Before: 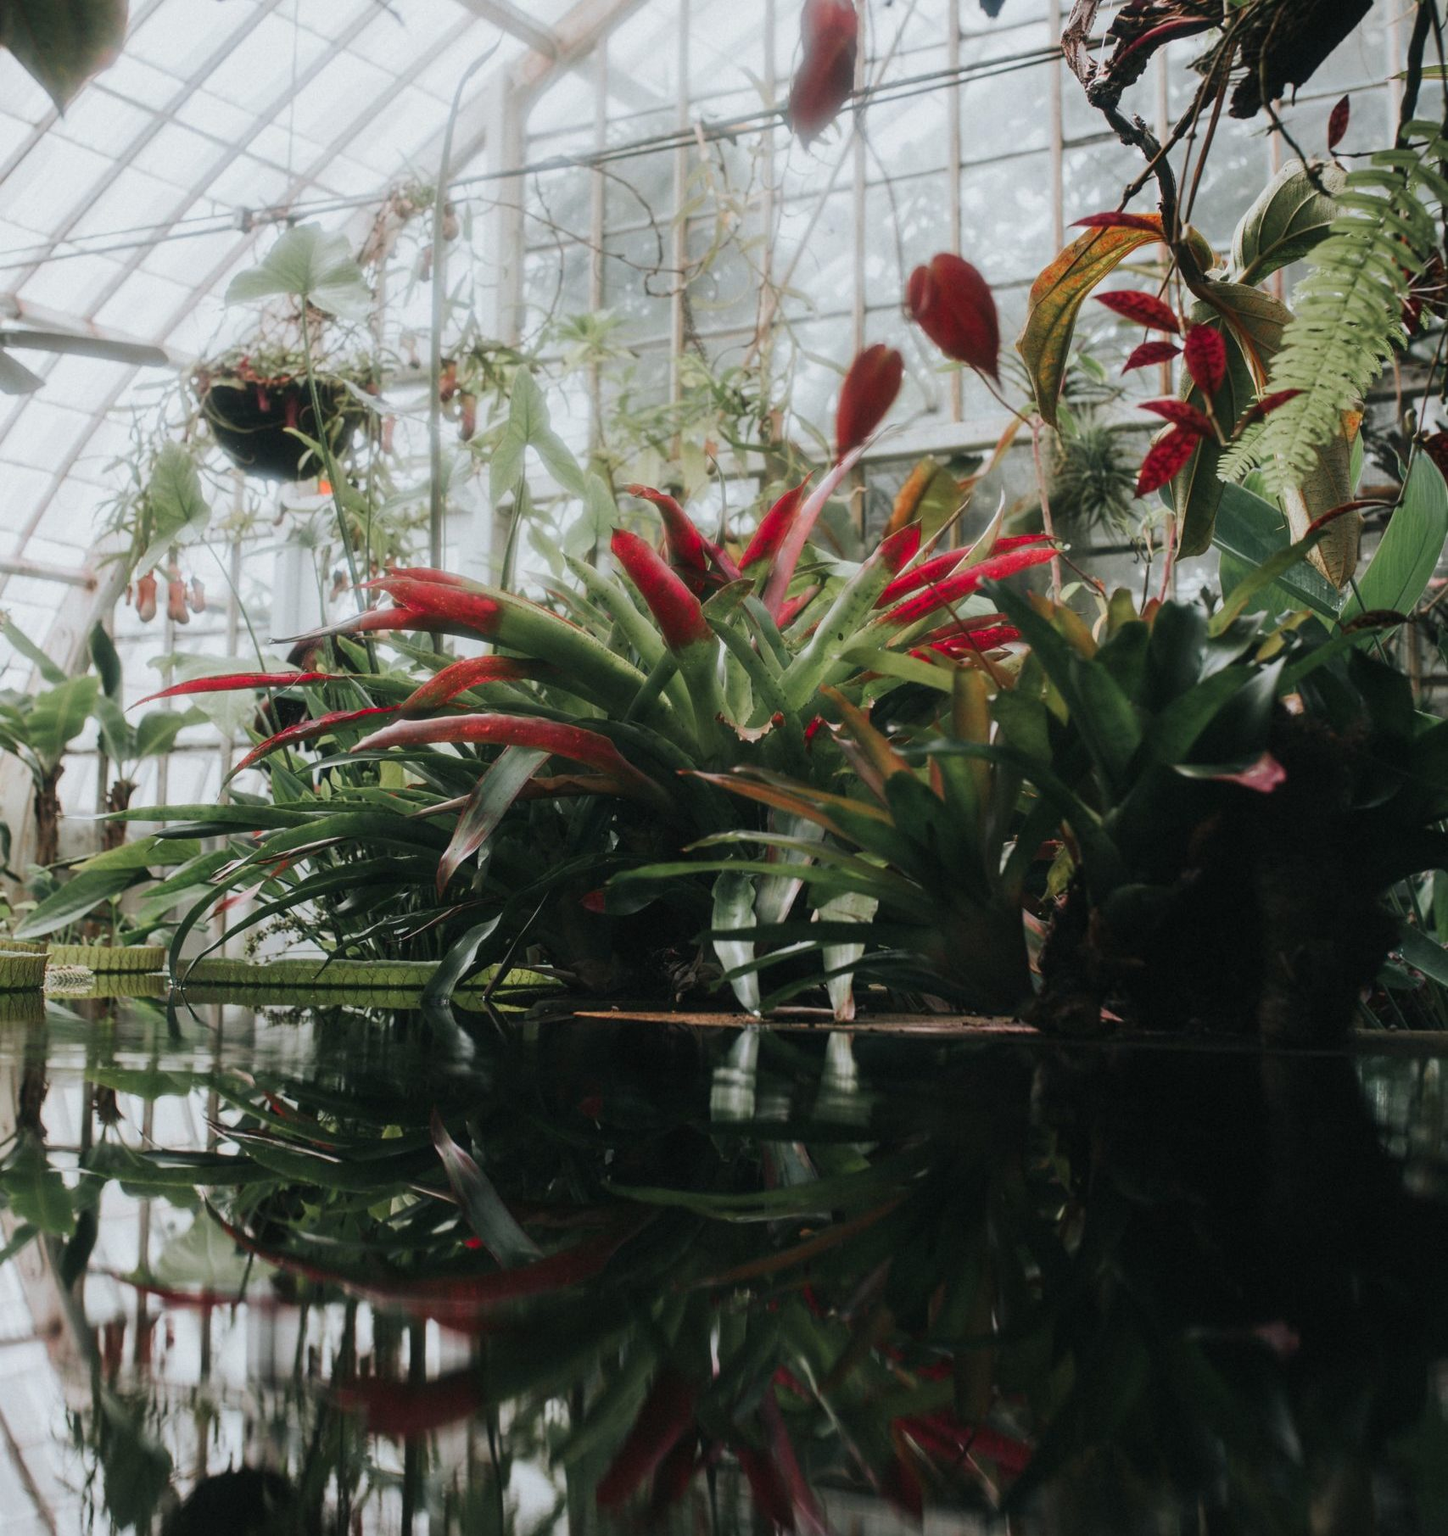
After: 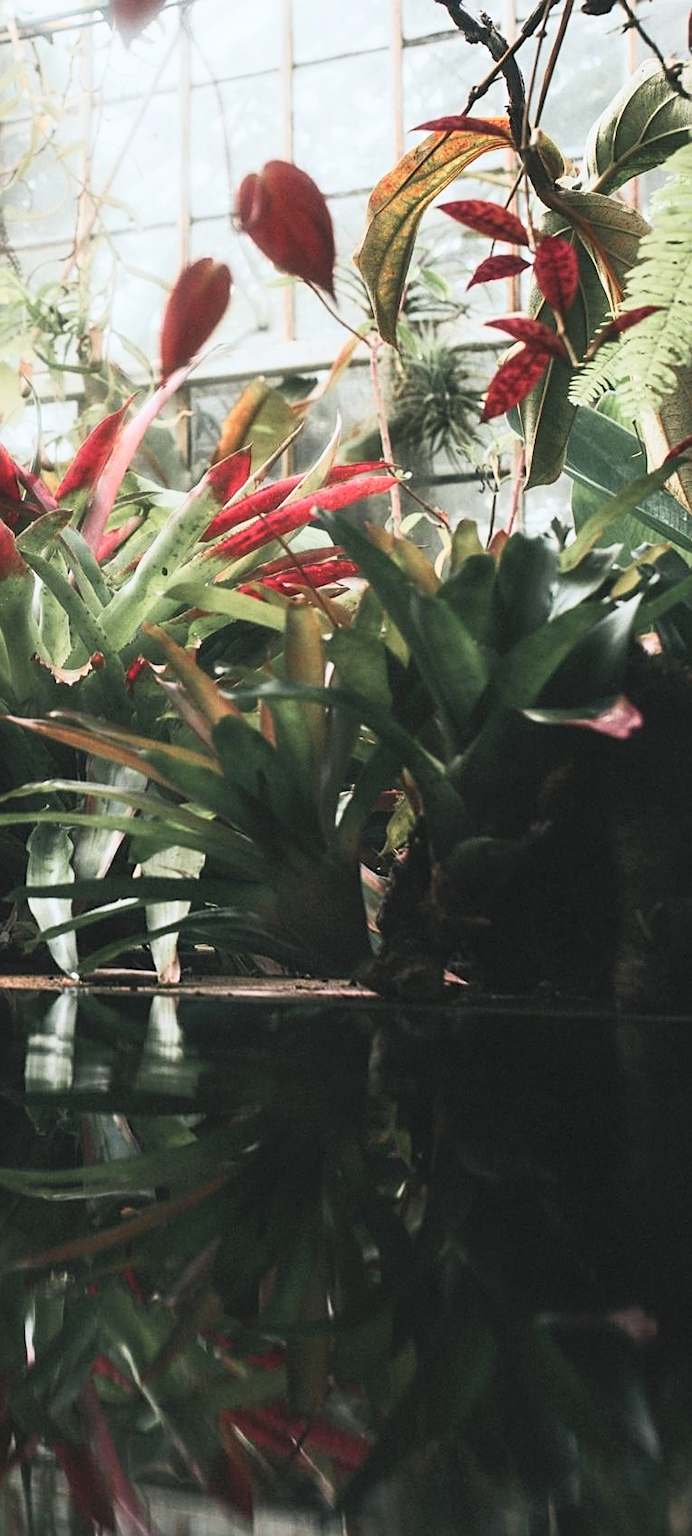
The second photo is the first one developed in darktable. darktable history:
tone equalizer: on, module defaults
crop: left 47.493%, top 6.795%, right 7.884%
contrast brightness saturation: contrast 0.377, brightness 0.527
sharpen: on, module defaults
